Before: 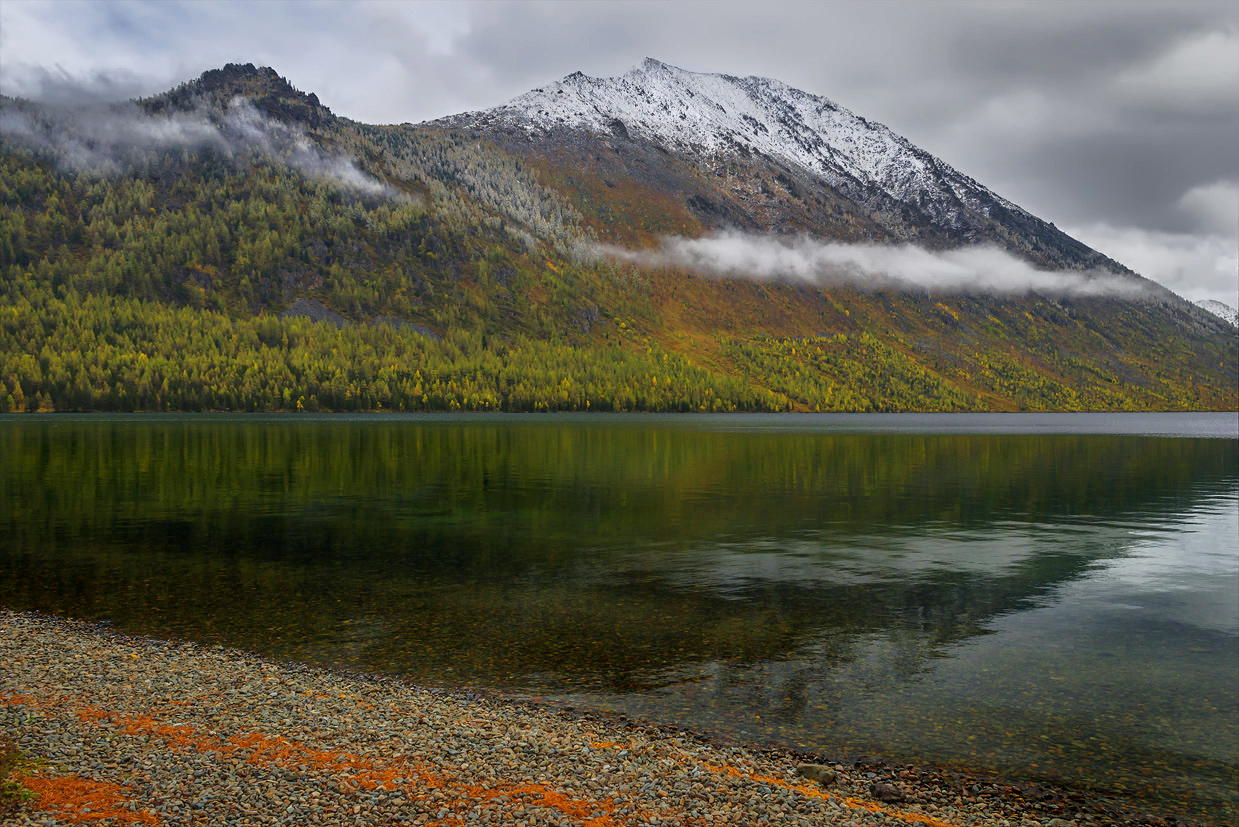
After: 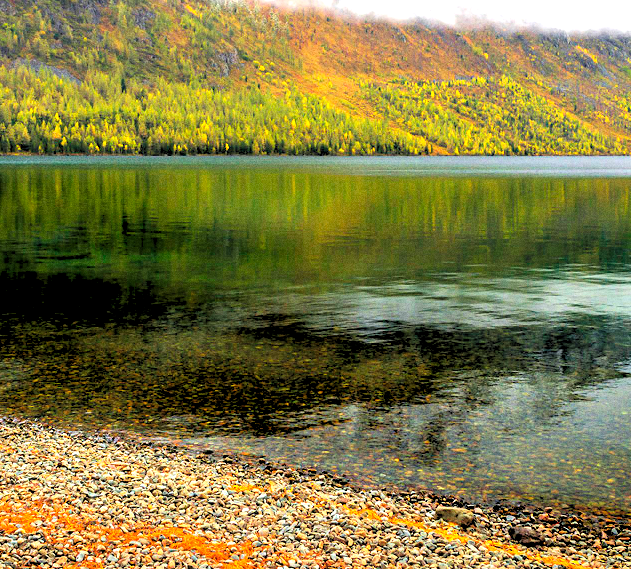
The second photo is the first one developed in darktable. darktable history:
rgb levels: levels [[0.029, 0.461, 0.922], [0, 0.5, 1], [0, 0.5, 1]]
crop and rotate: left 29.237%, top 31.152%, right 19.807%
grain: coarseness 0.09 ISO
exposure: black level correction 0, exposure 1.45 EV, compensate exposure bias true, compensate highlight preservation false
